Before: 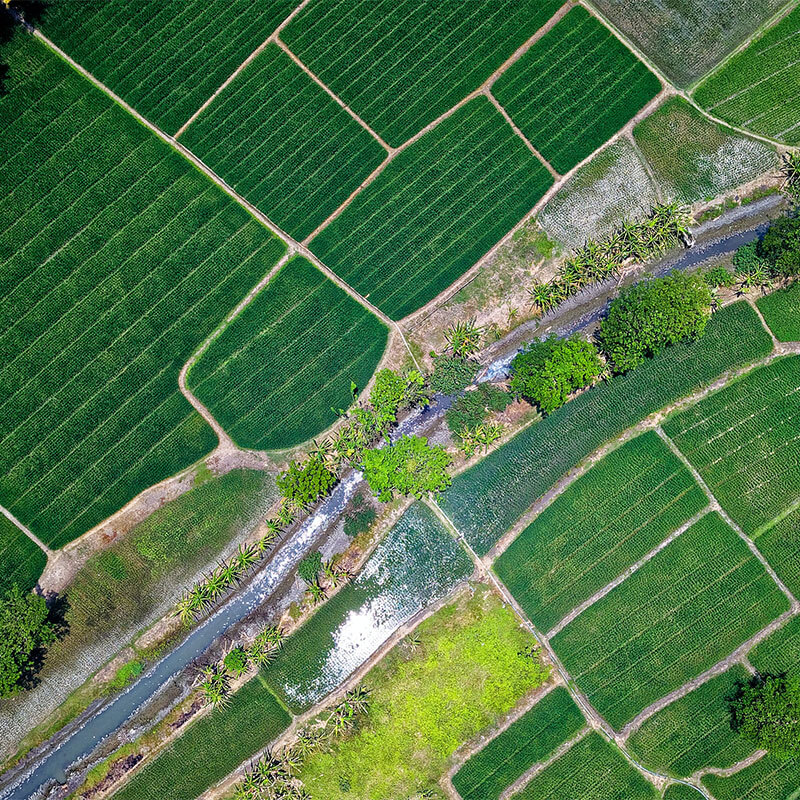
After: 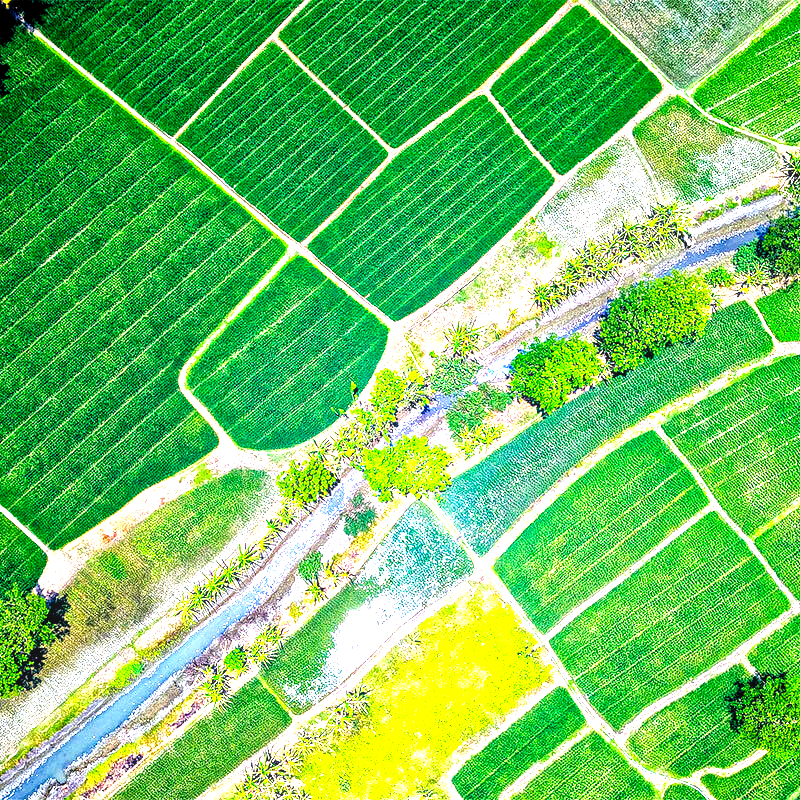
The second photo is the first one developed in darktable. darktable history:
levels: levels [0, 0.281, 0.562]
color balance rgb: shadows lift › chroma 2%, shadows lift › hue 217.2°, power › hue 60°, highlights gain › chroma 1%, highlights gain › hue 69.6°, global offset › luminance -0.5%, perceptual saturation grading › global saturation 15%, global vibrance 15%
local contrast: on, module defaults
